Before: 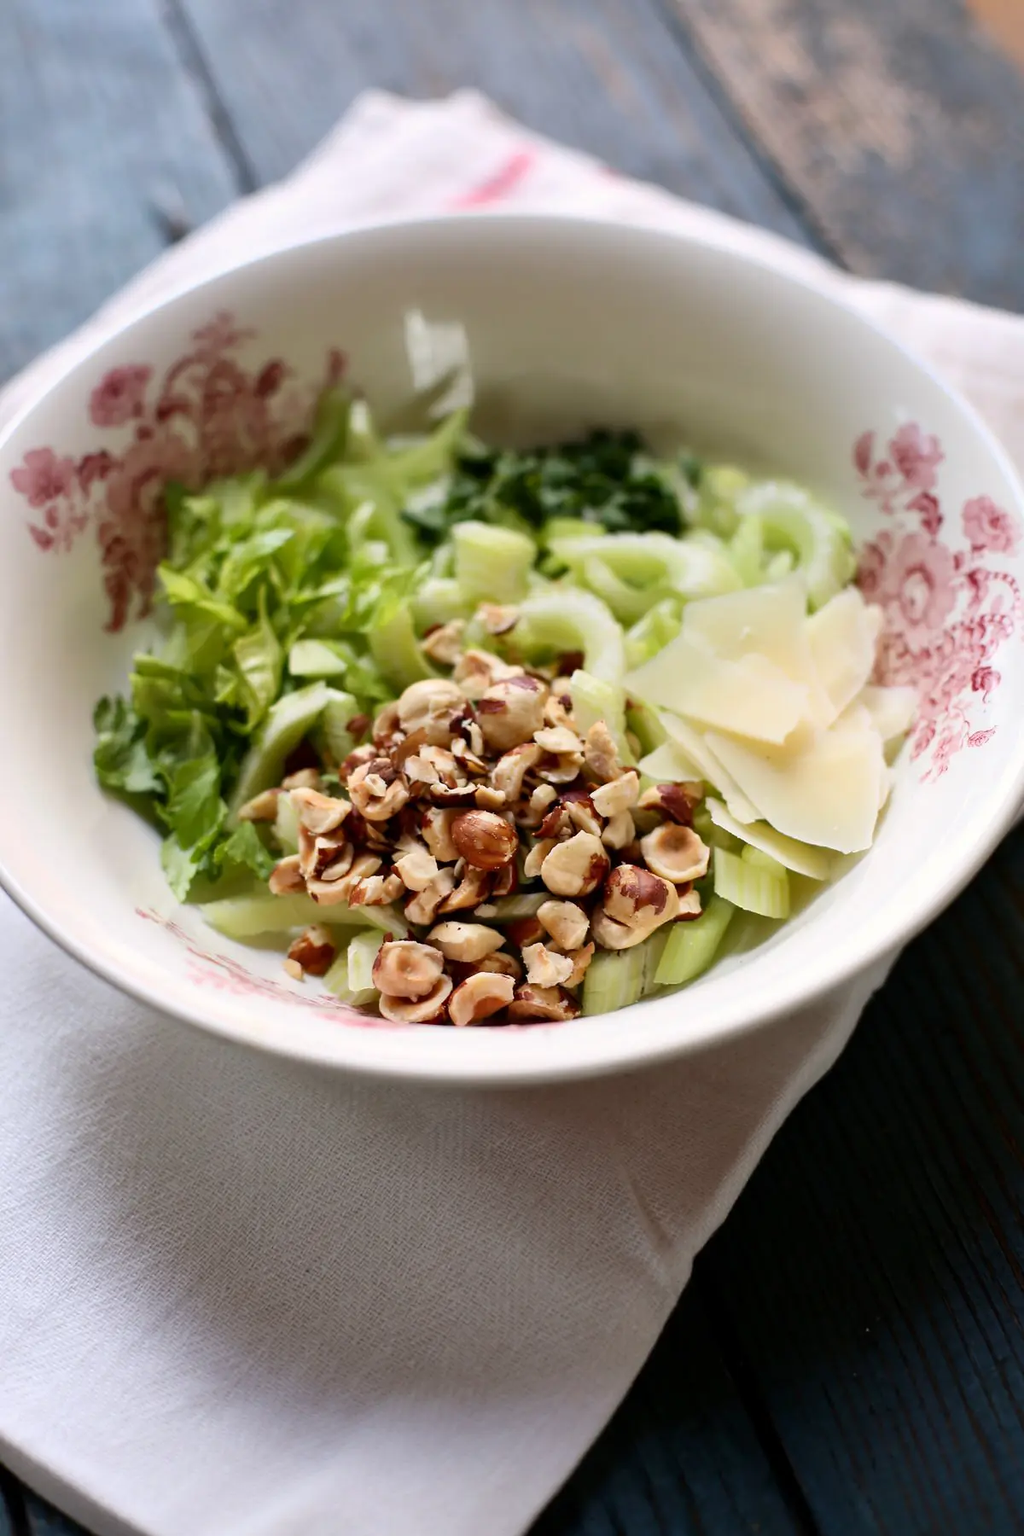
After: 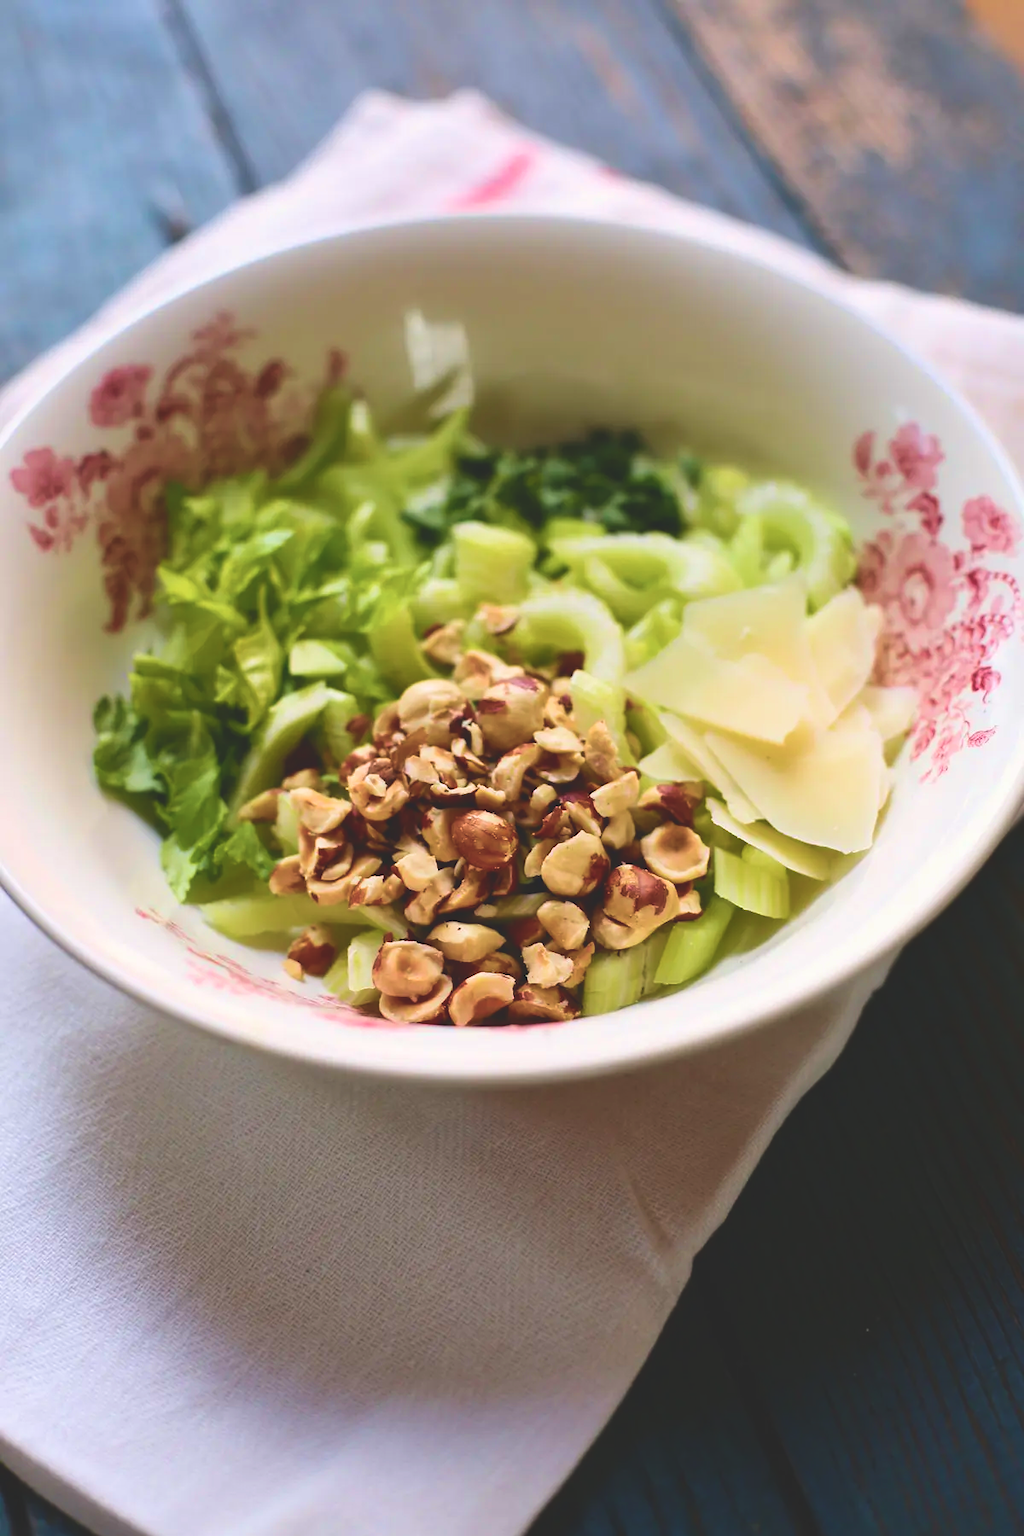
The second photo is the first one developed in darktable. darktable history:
velvia: strength 67.52%, mid-tones bias 0.965
exposure: black level correction -0.023, exposure -0.036 EV, compensate highlight preservation false
